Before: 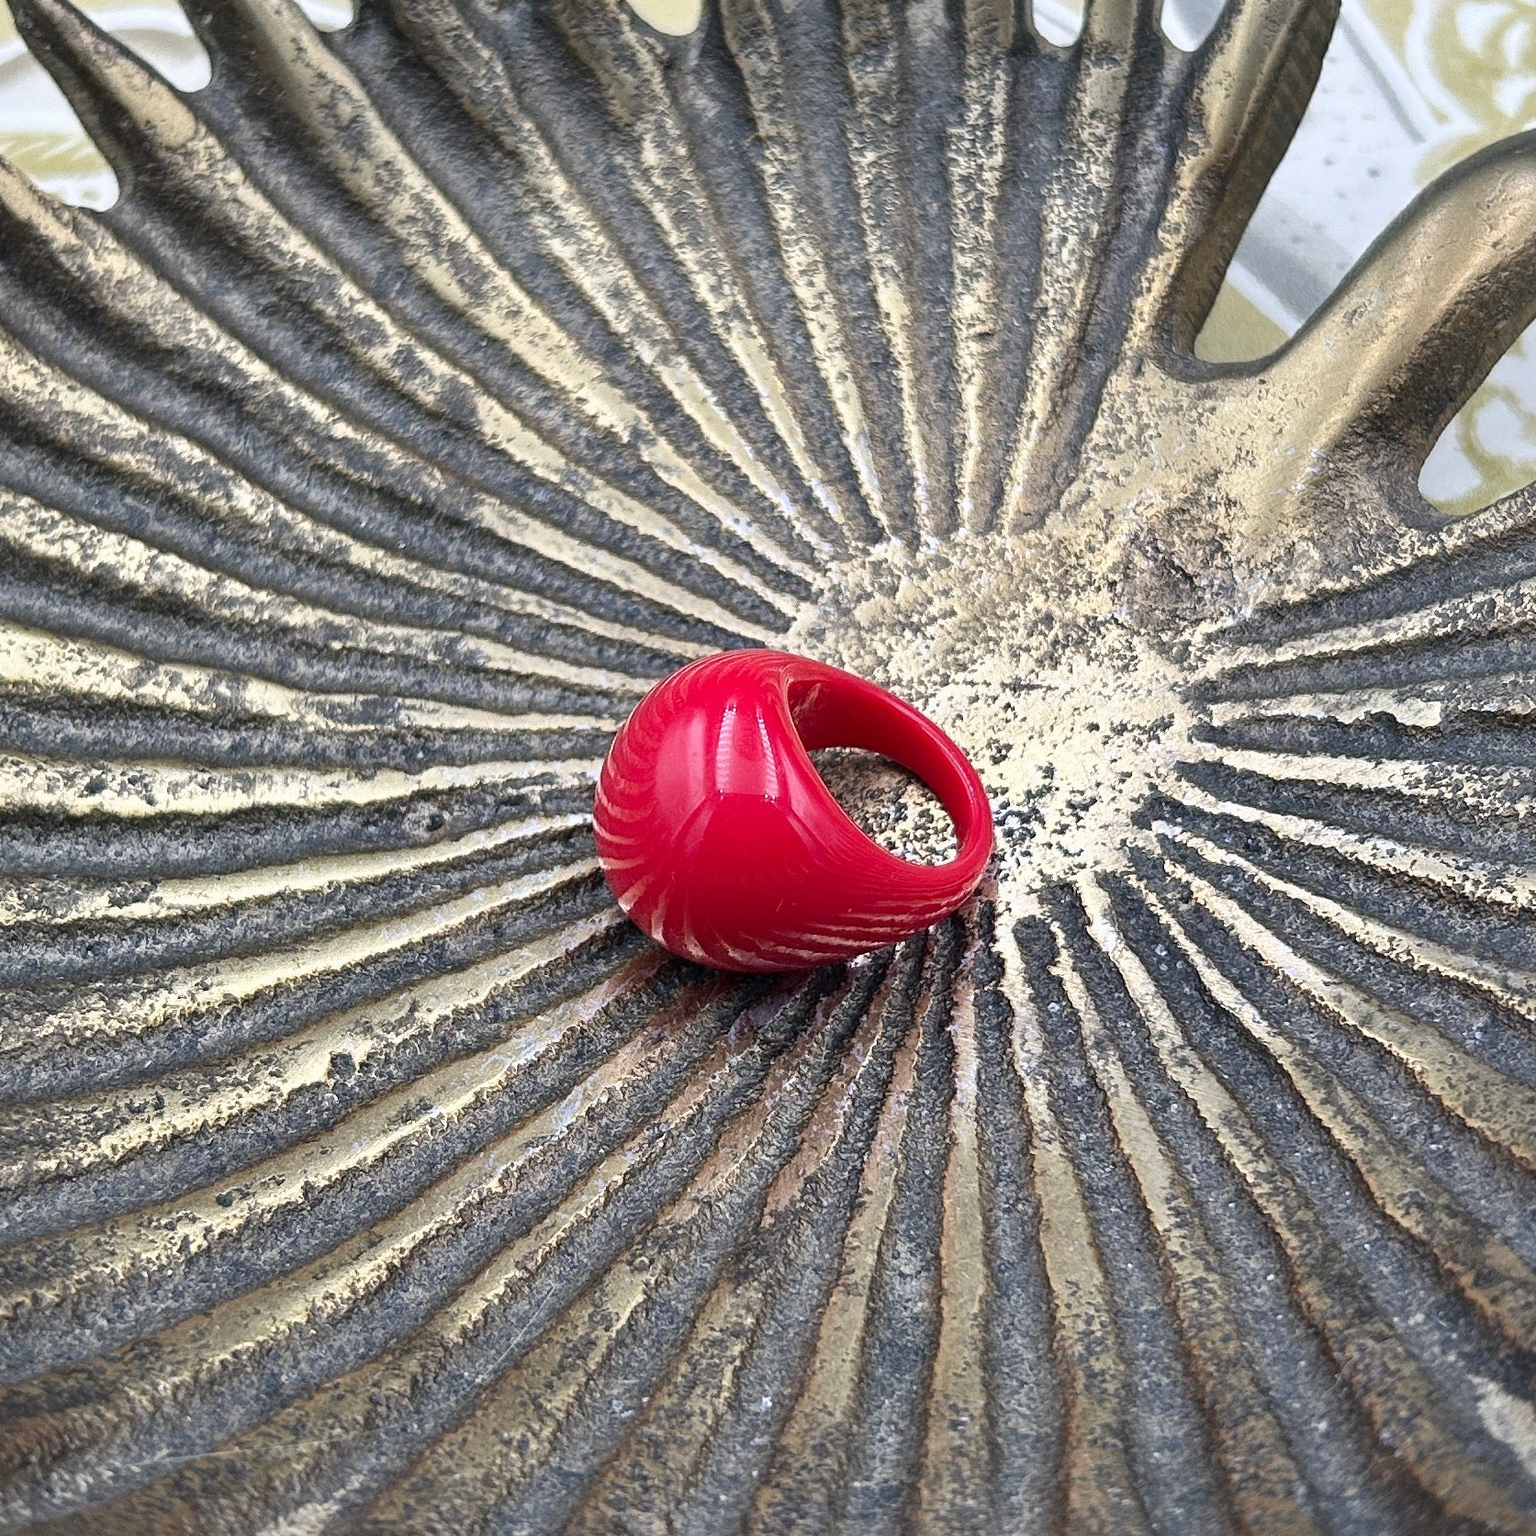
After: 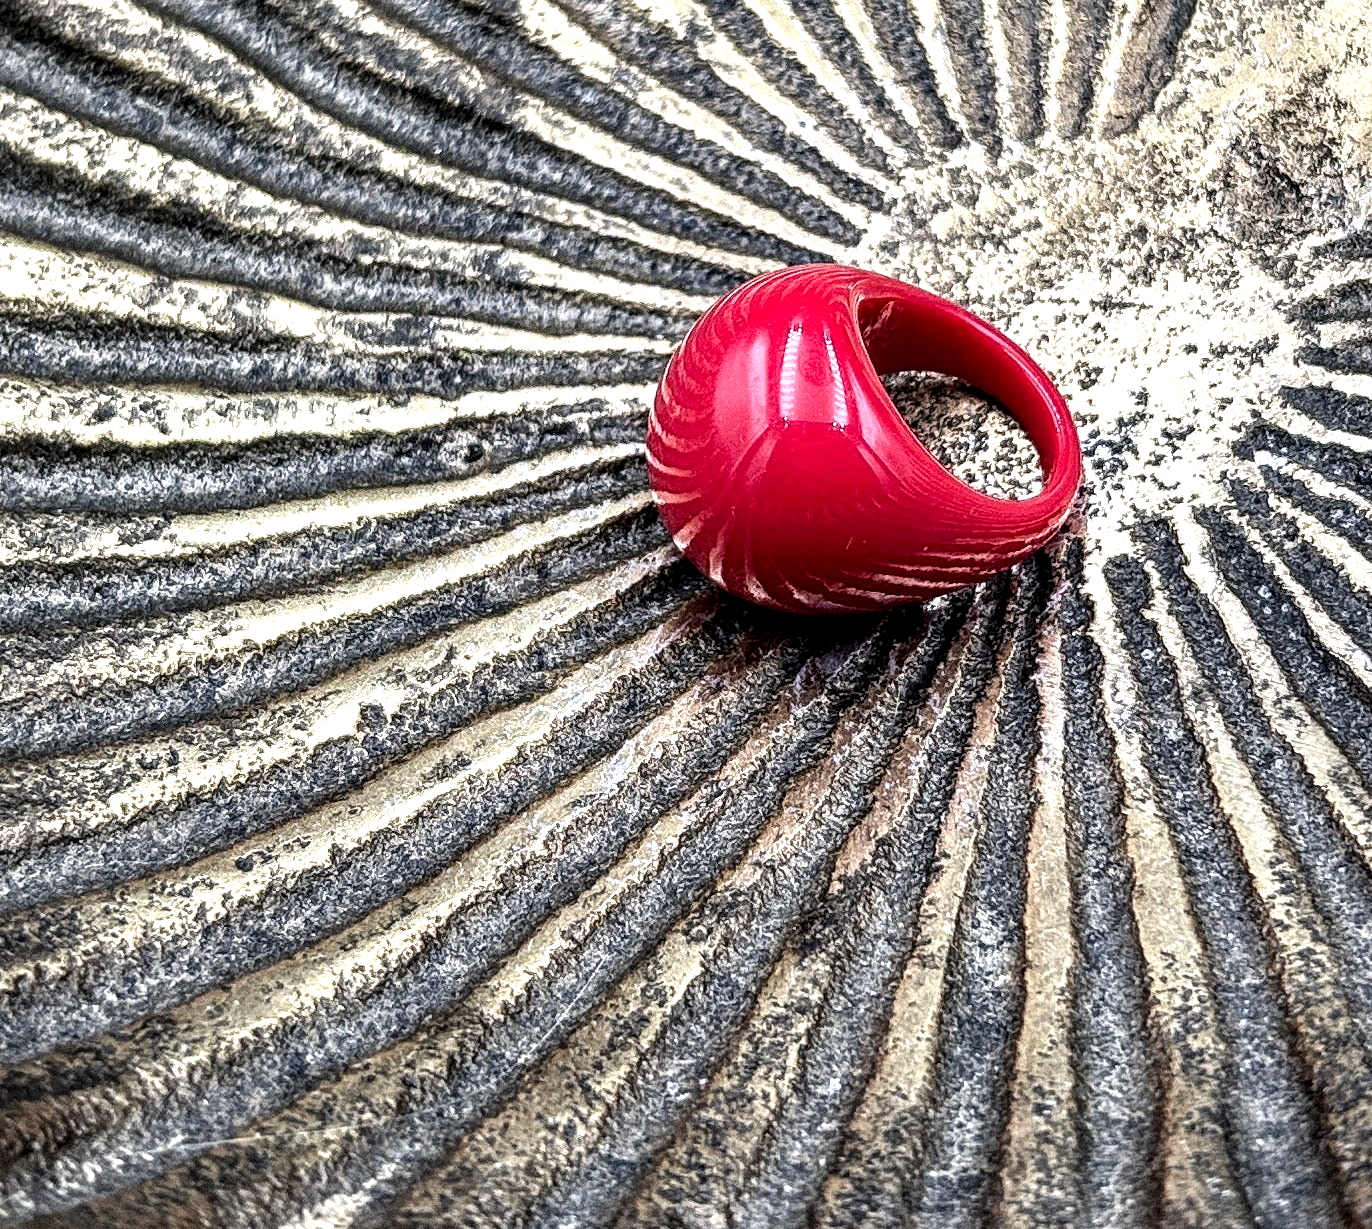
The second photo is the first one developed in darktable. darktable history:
tone equalizer: -8 EV -0.417 EV, -7 EV -0.389 EV, -6 EV -0.333 EV, -5 EV -0.222 EV, -3 EV 0.222 EV, -2 EV 0.333 EV, -1 EV 0.389 EV, +0 EV 0.417 EV, edges refinement/feathering 500, mask exposure compensation -1.57 EV, preserve details no
crop: top 26.531%, right 17.959%
local contrast: highlights 20%, detail 197%
